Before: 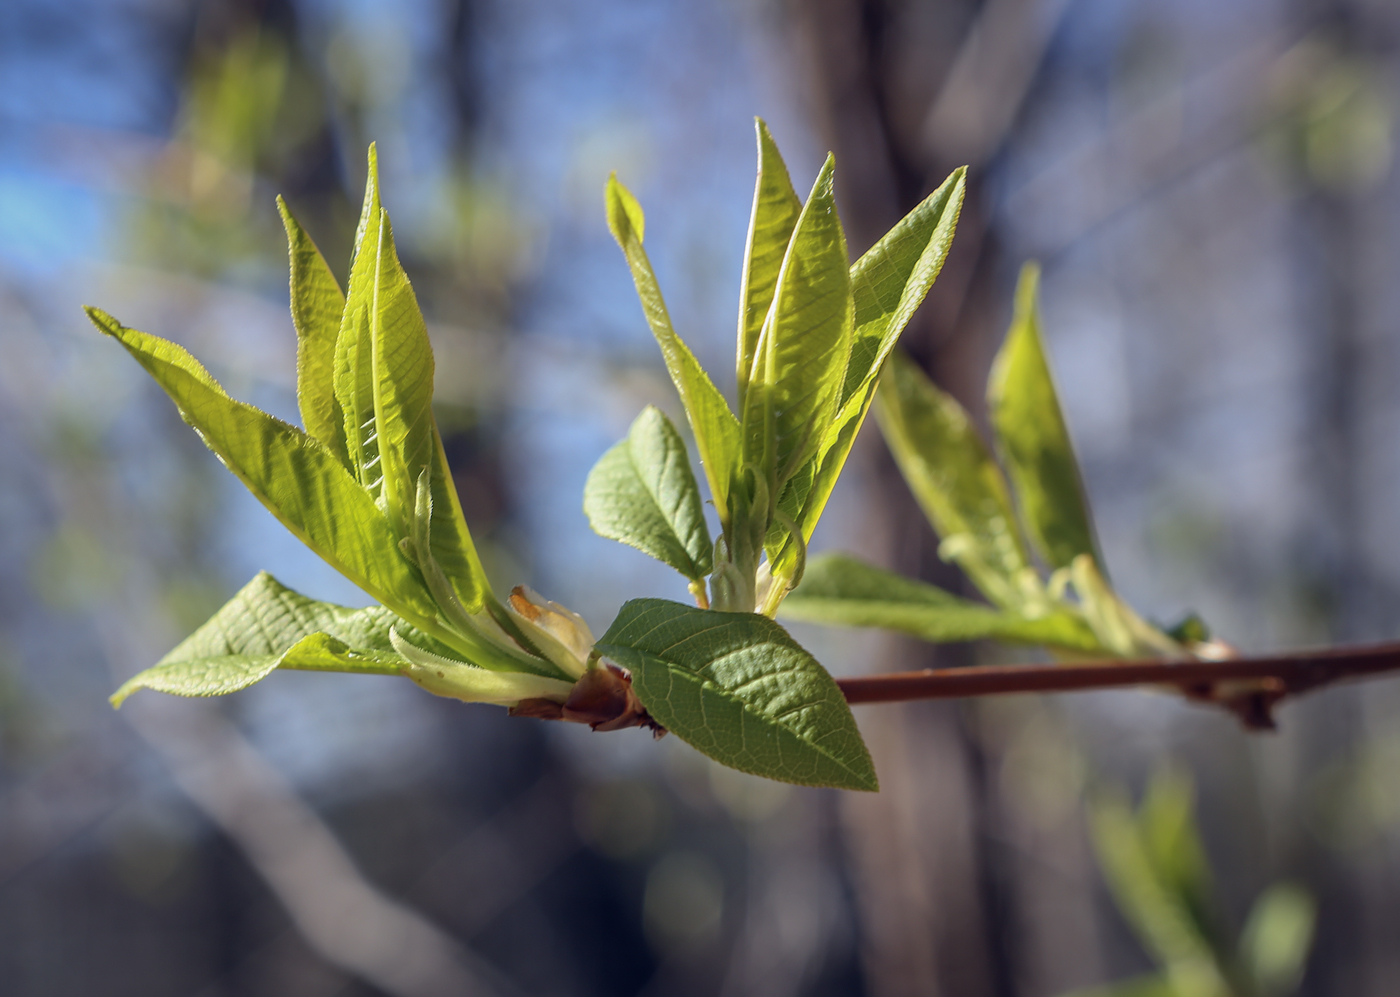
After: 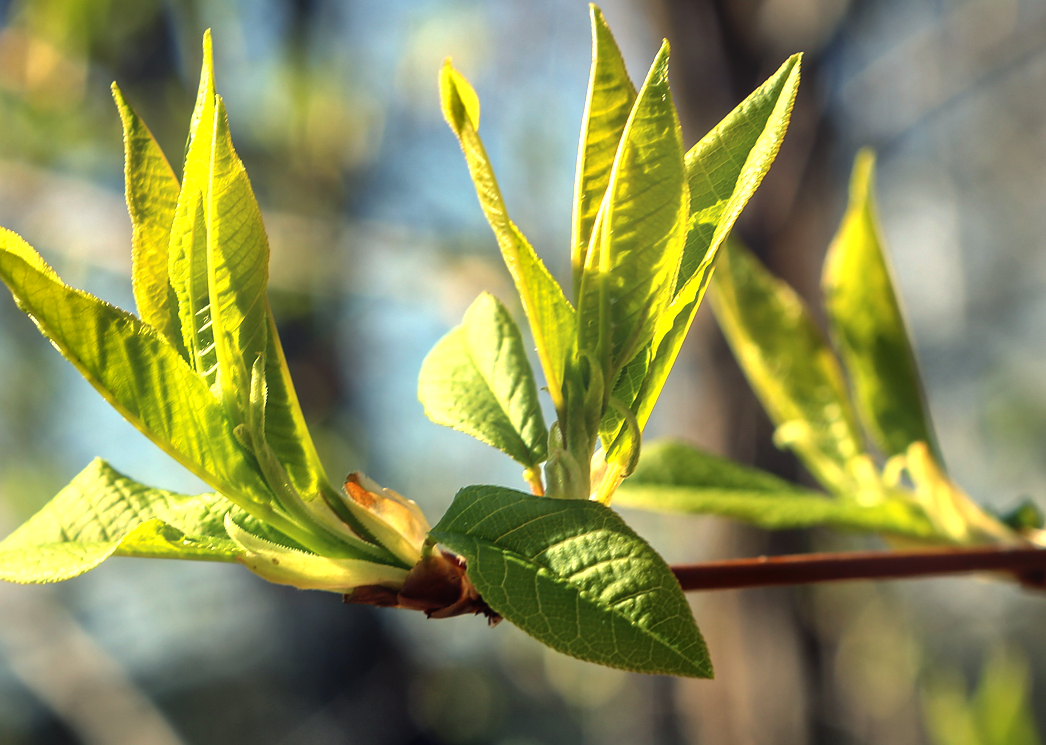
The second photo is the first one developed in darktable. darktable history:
color balance: mode lift, gamma, gain (sRGB), lift [1.014, 0.966, 0.918, 0.87], gamma [0.86, 0.734, 0.918, 0.976], gain [1.063, 1.13, 1.063, 0.86]
shadows and highlights: shadows 60, soften with gaussian
bloom: size 15%, threshold 97%, strength 7%
crop and rotate: left 11.831%, top 11.346%, right 13.429%, bottom 13.899%
exposure: exposure 0.496 EV, compensate highlight preservation false
